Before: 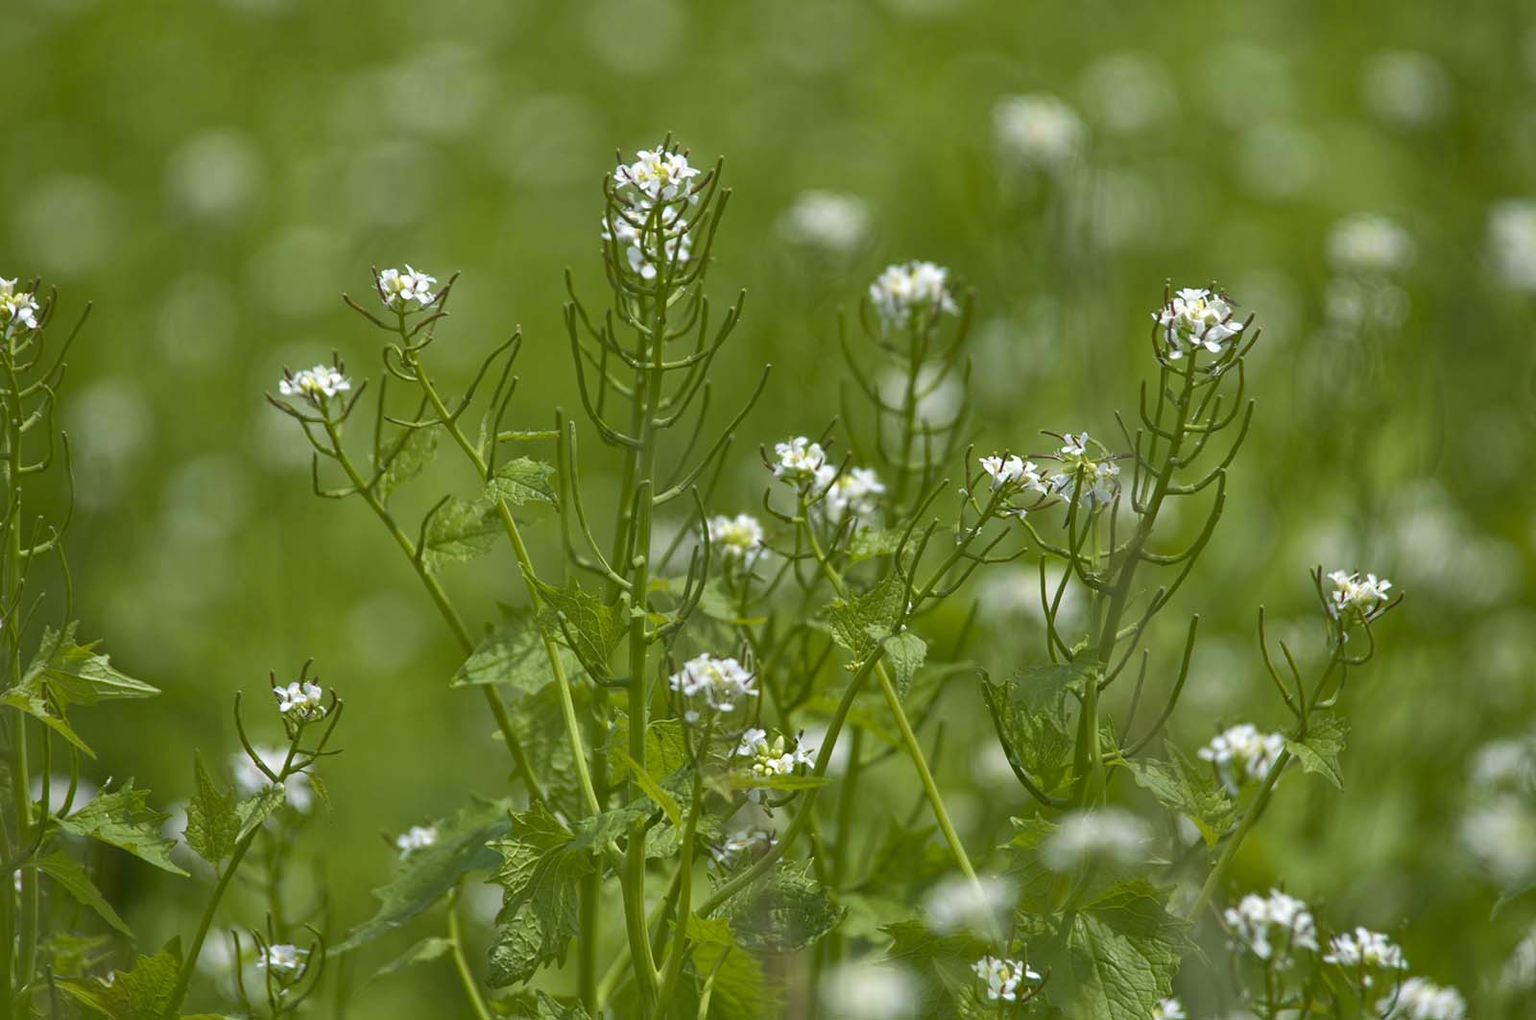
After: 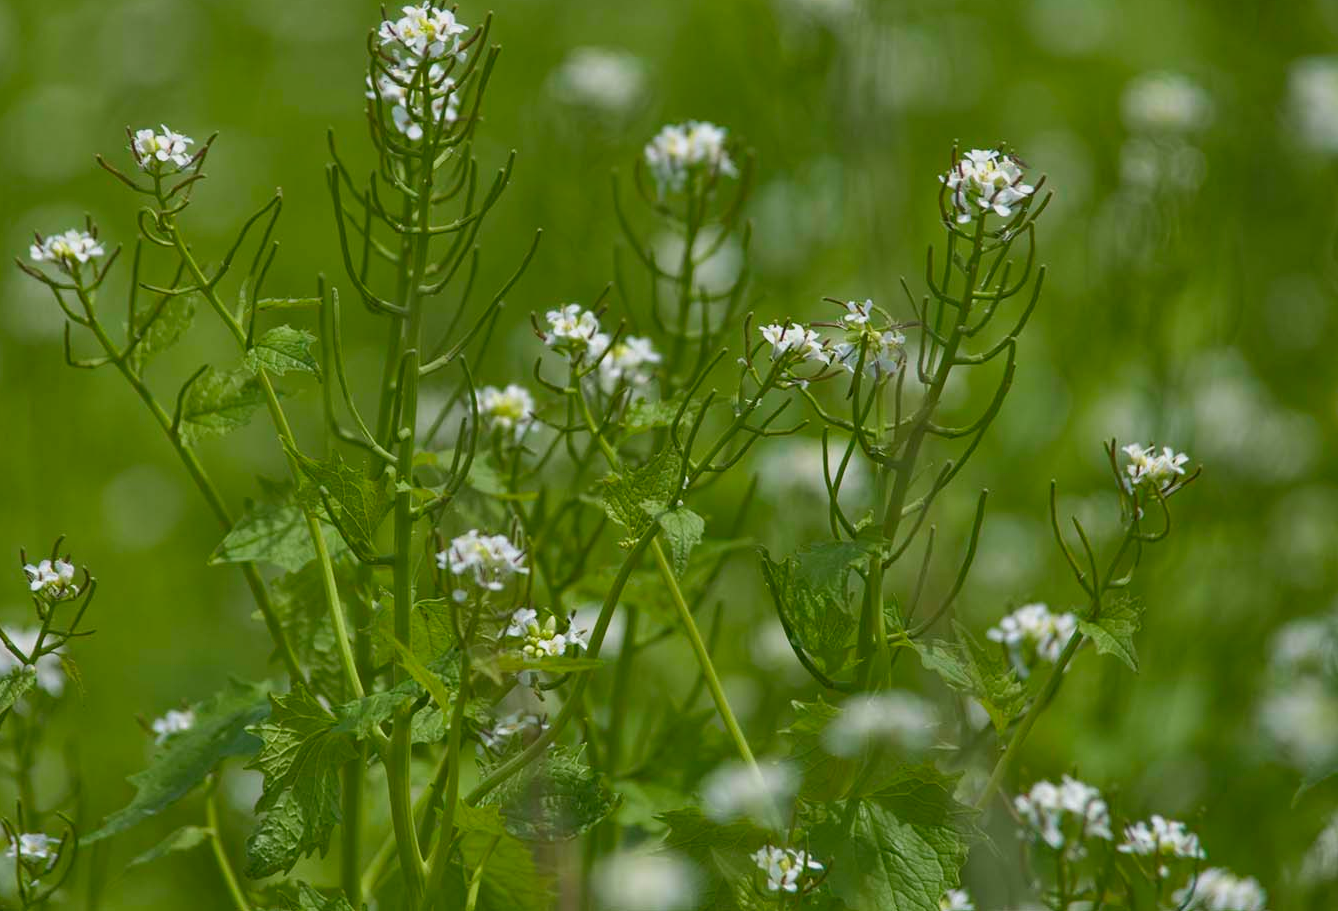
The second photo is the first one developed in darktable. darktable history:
crop: left 16.315%, top 14.246%
shadows and highlights: shadows 80.73, white point adjustment -9.07, highlights -61.46, soften with gaussian
exposure: compensate highlight preservation false
